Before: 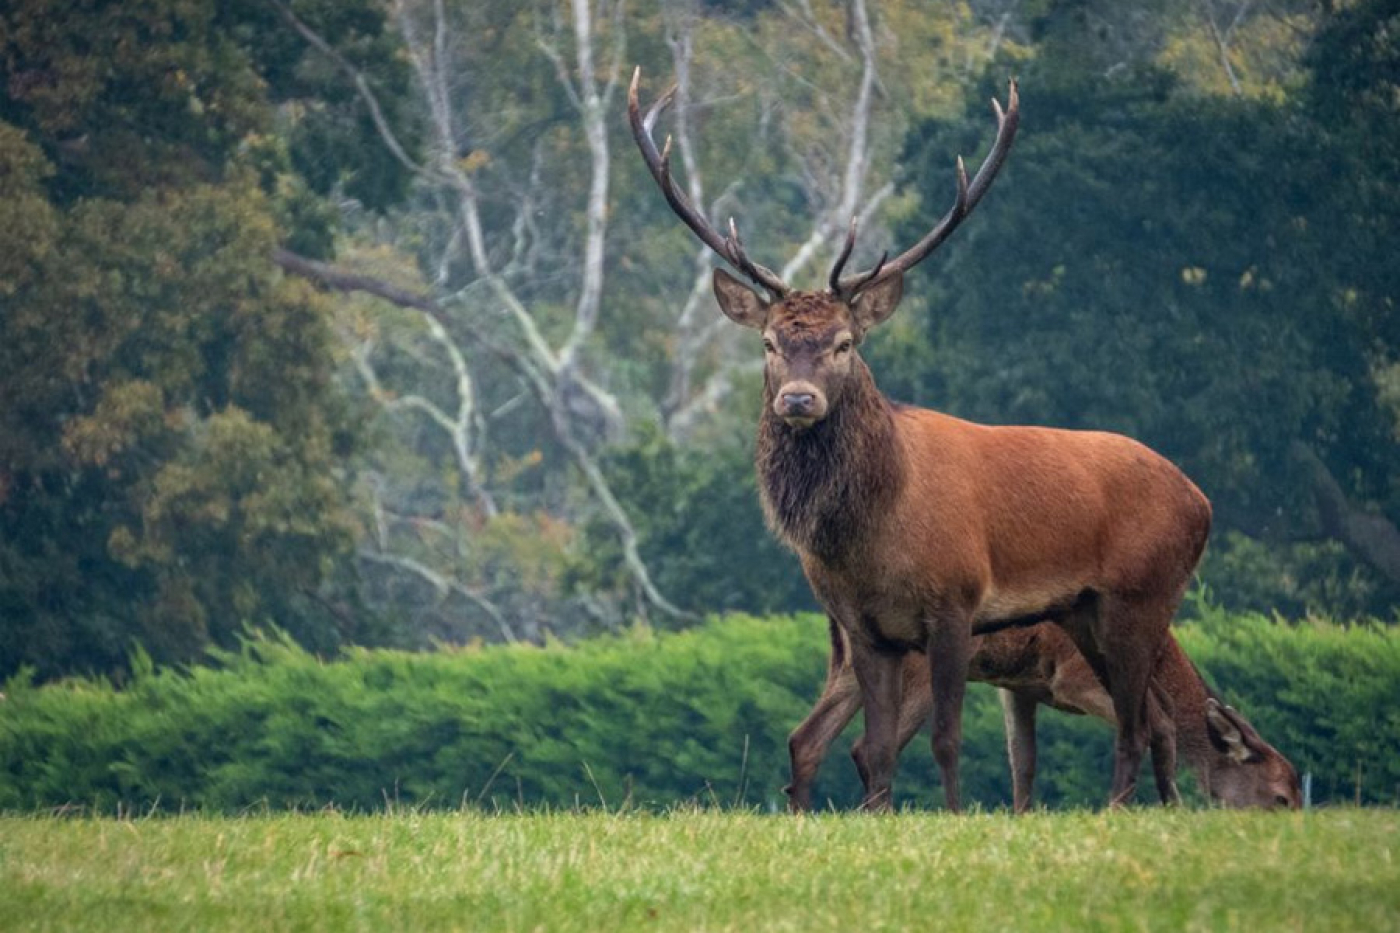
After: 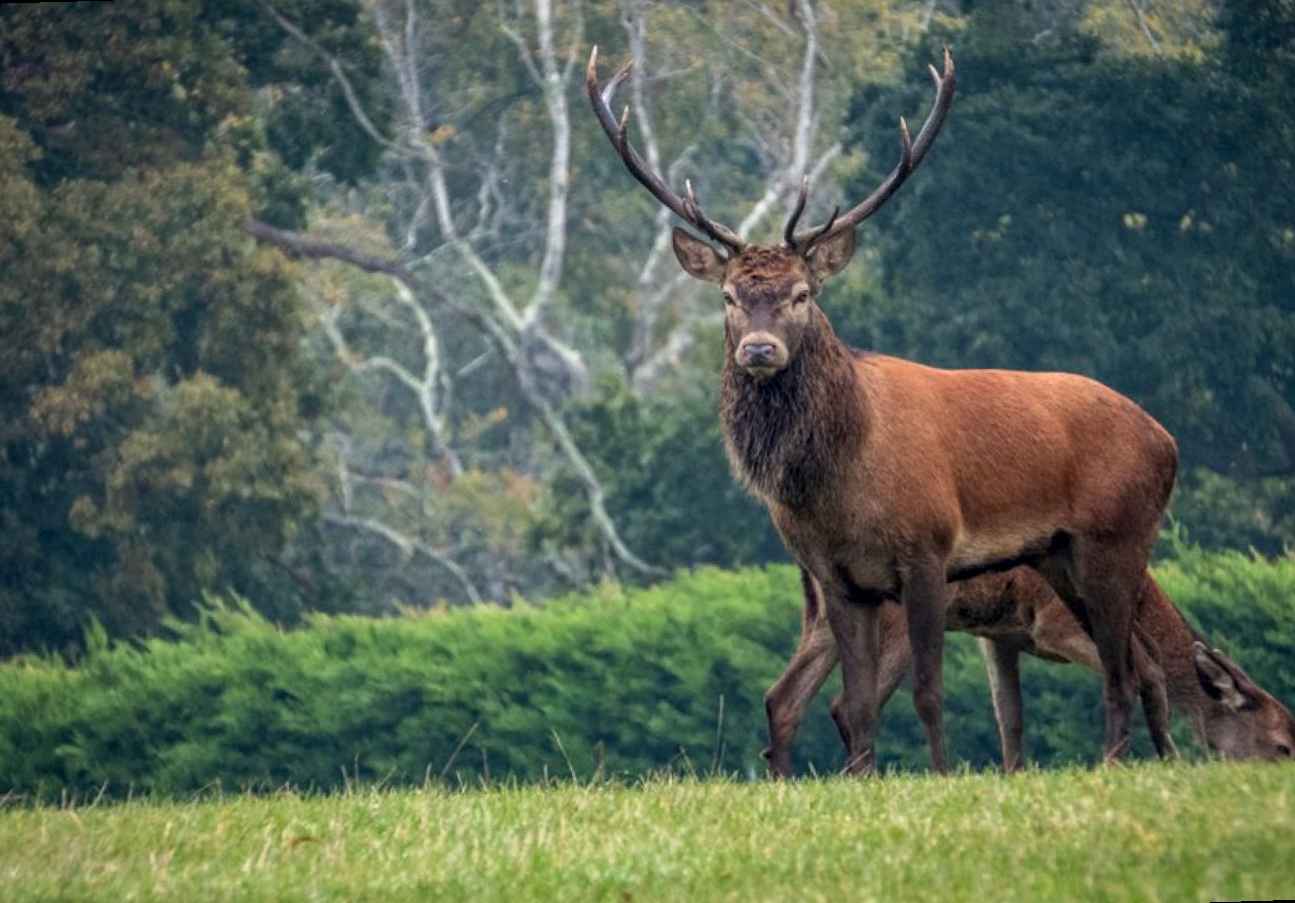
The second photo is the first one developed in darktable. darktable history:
rotate and perspective: rotation -1.68°, lens shift (vertical) -0.146, crop left 0.049, crop right 0.912, crop top 0.032, crop bottom 0.96
local contrast: on, module defaults
